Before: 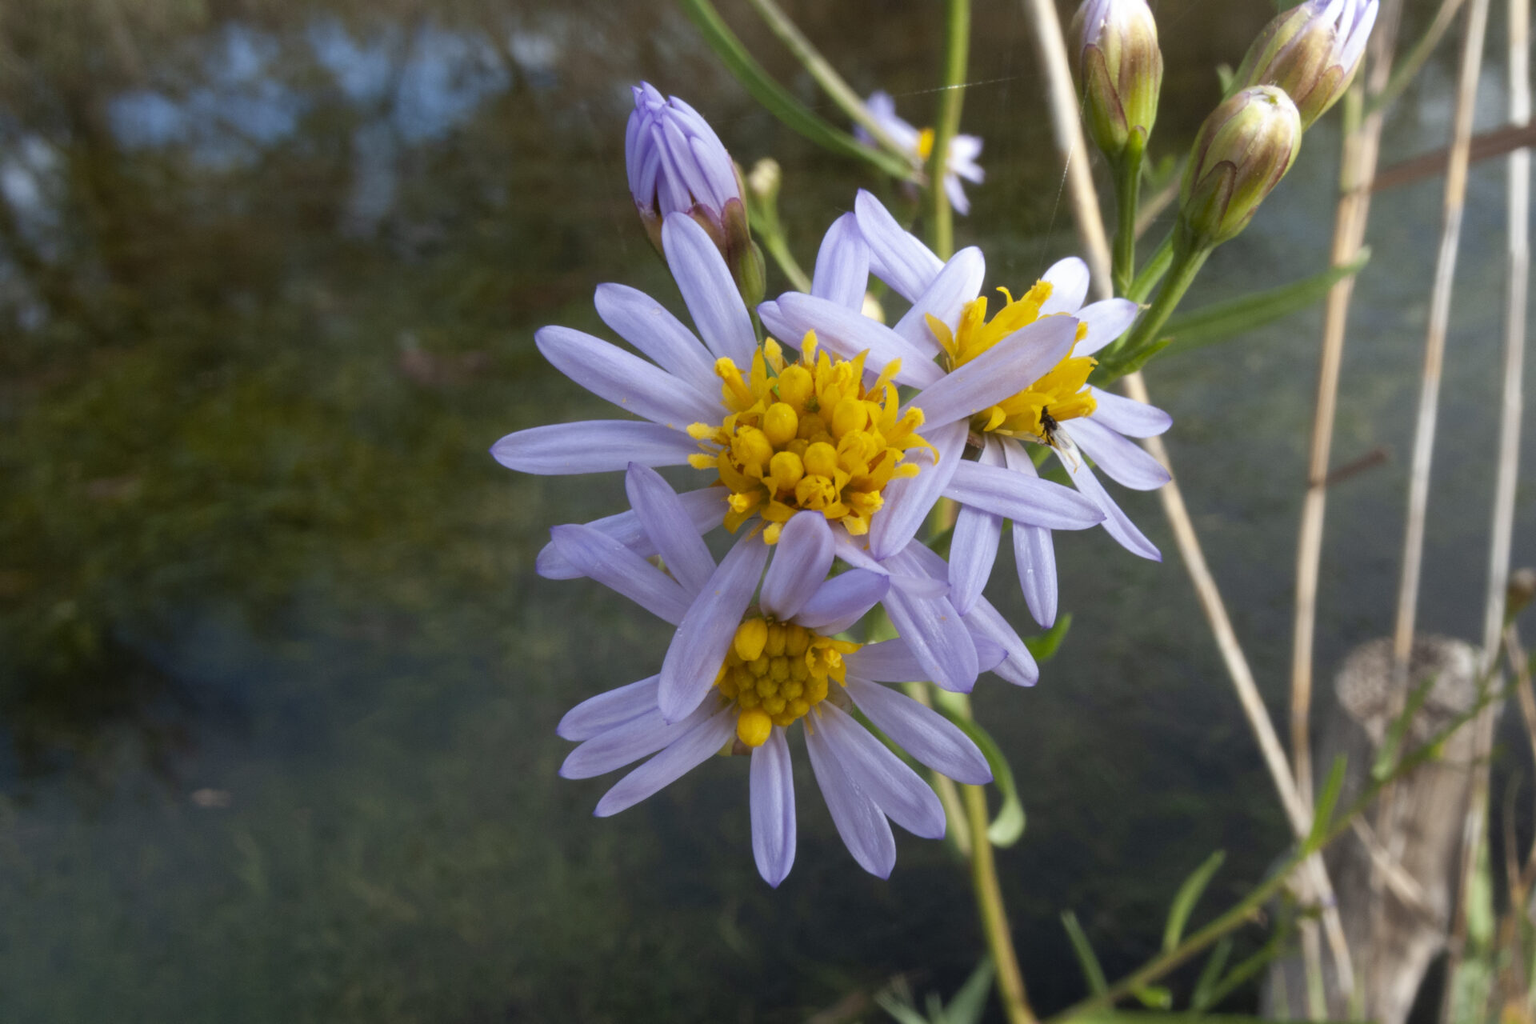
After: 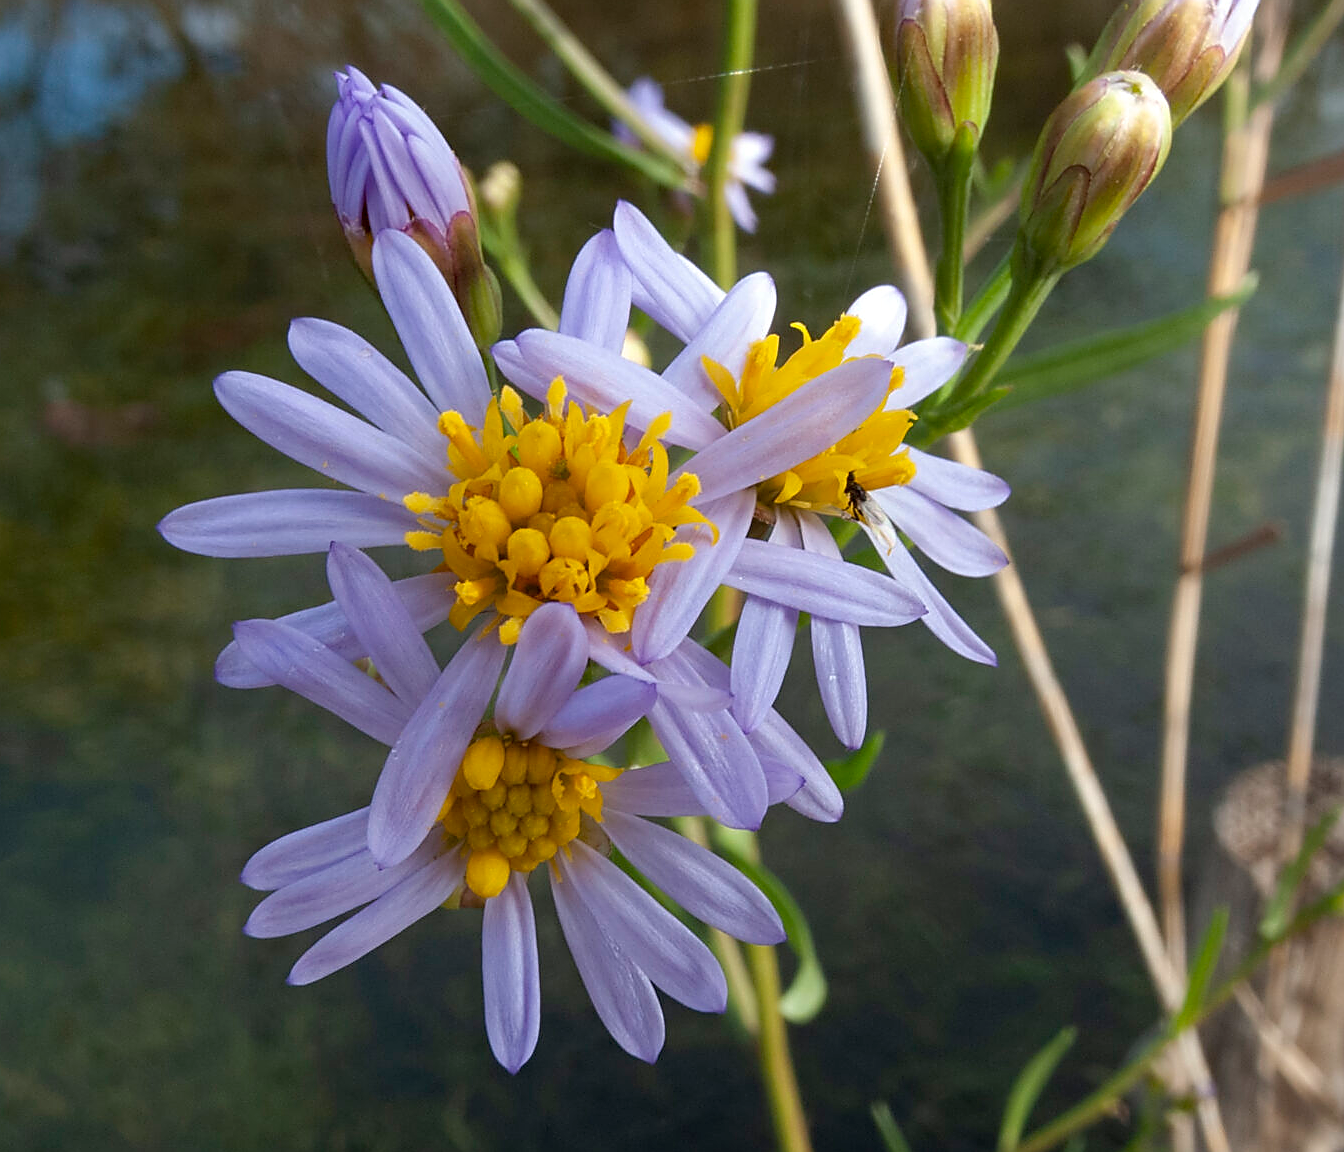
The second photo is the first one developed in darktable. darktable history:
crop and rotate: left 23.738%, top 2.855%, right 6.227%, bottom 7.104%
haze removal: compatibility mode true, adaptive false
sharpen: radius 1.418, amount 1.238, threshold 0.637
